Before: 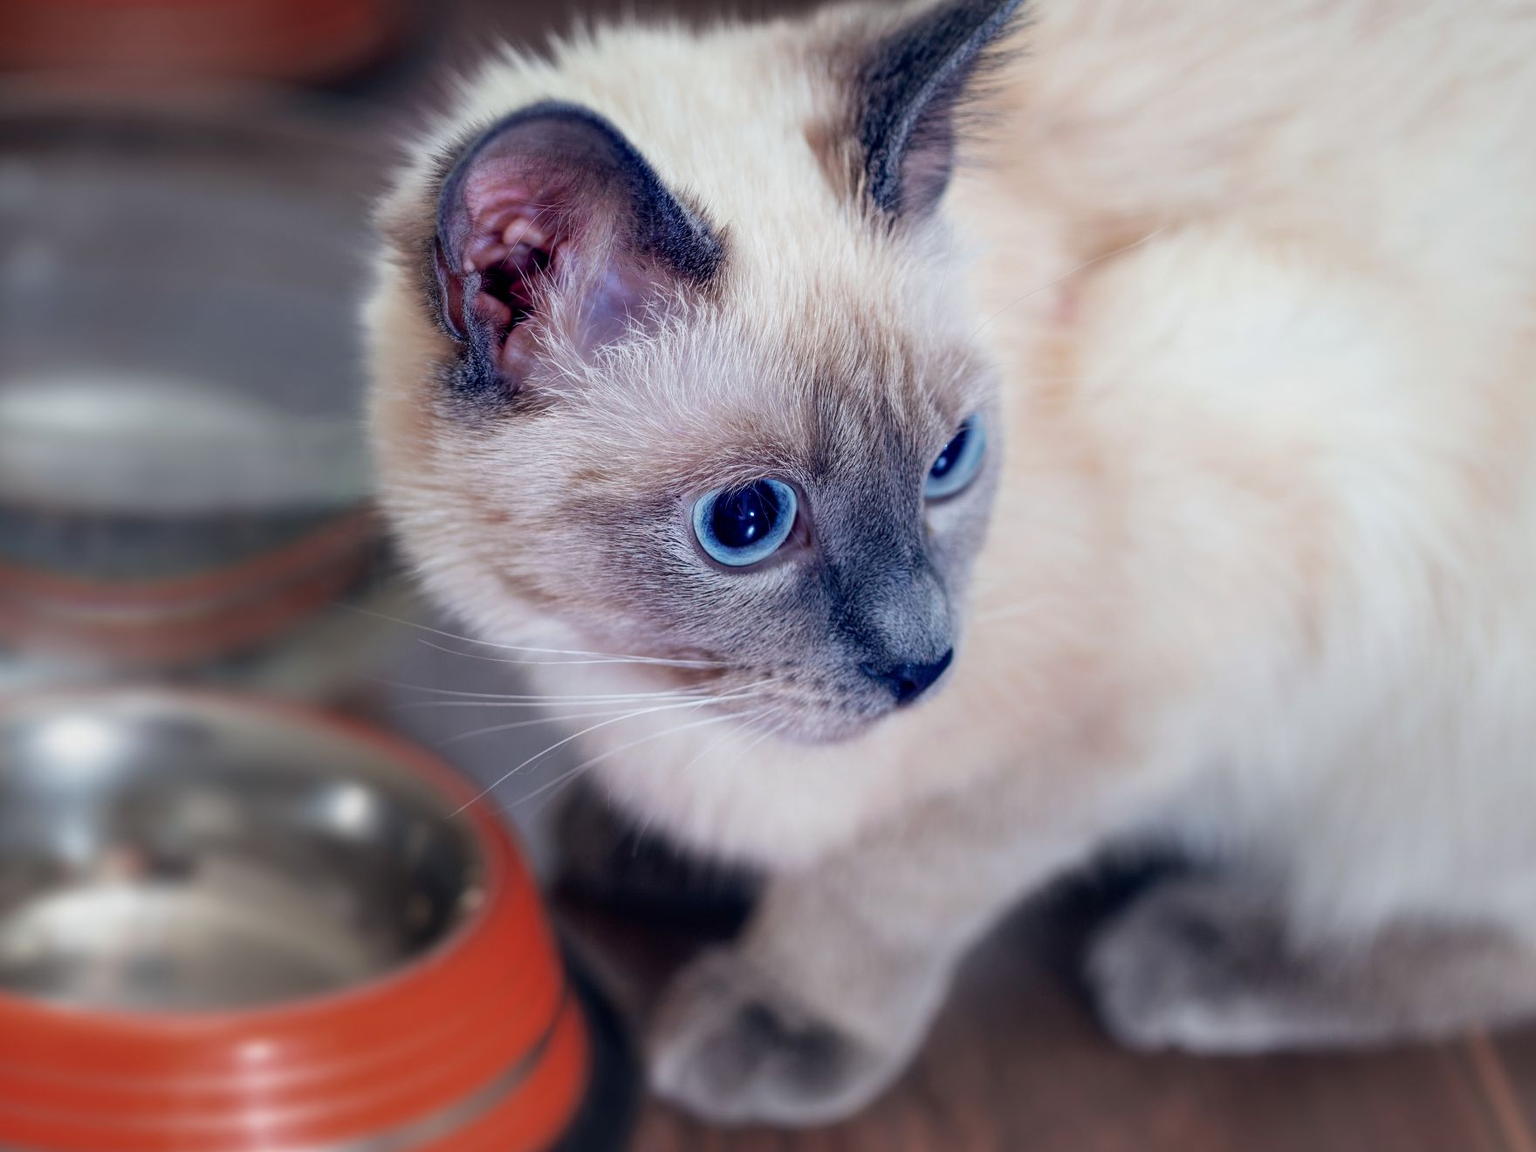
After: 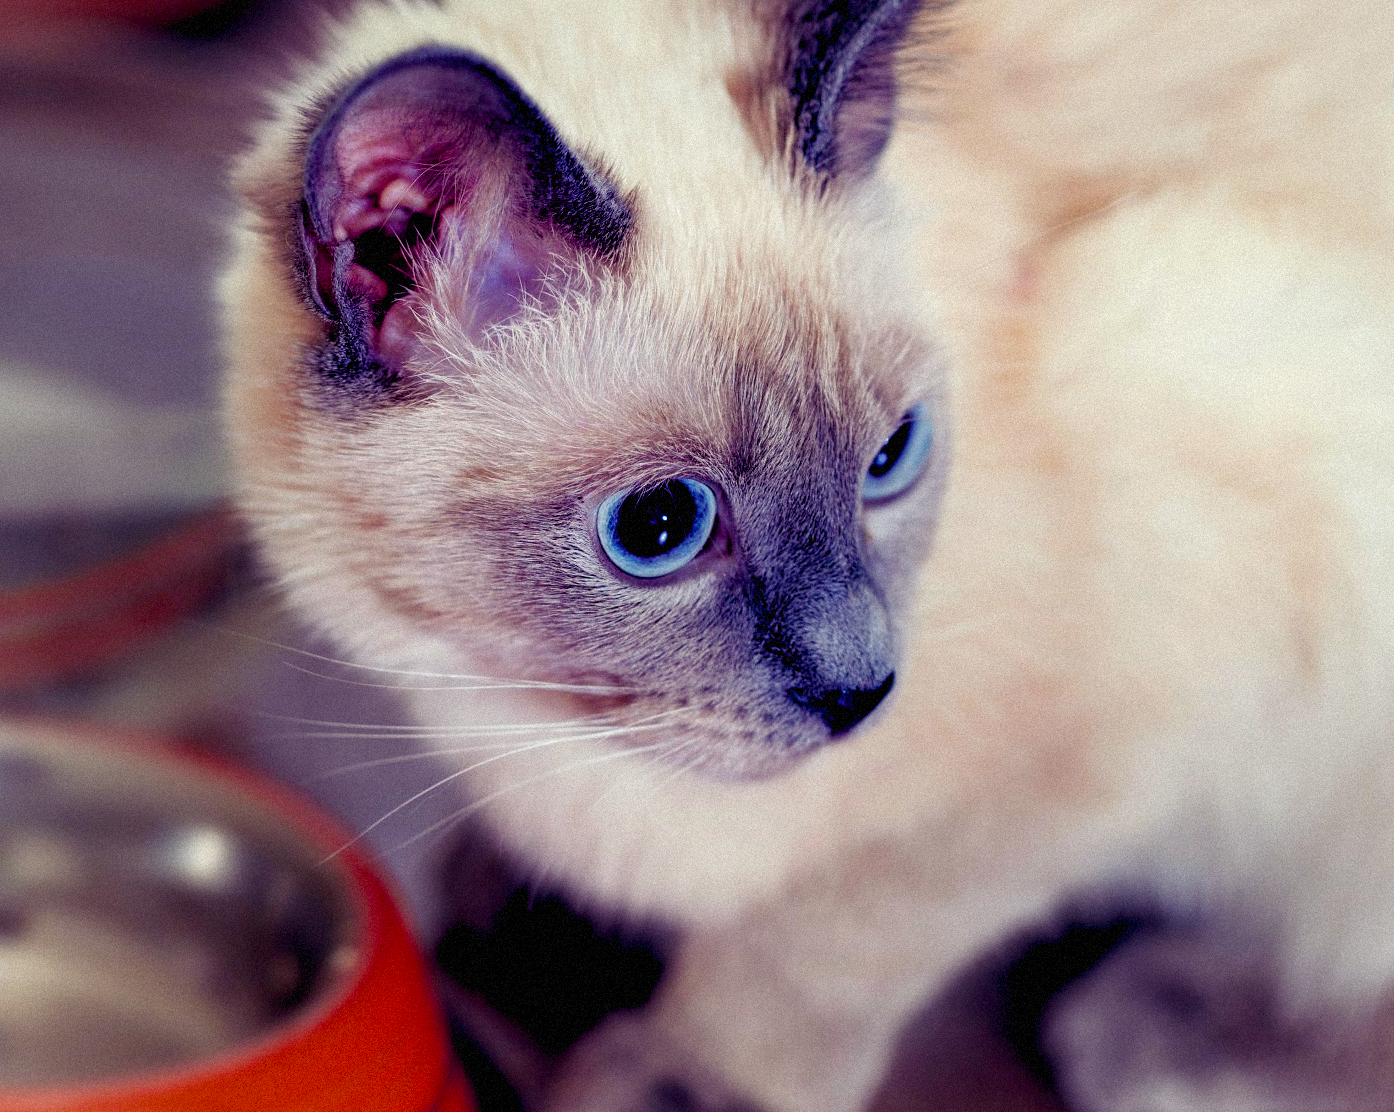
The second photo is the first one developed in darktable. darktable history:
crop: left 11.225%, top 5.381%, right 9.565%, bottom 10.314%
color balance rgb: shadows lift › luminance -21.66%, shadows lift › chroma 8.98%, shadows lift › hue 283.37°, power › chroma 1.05%, power › hue 25.59°, highlights gain › luminance 6.08%, highlights gain › chroma 2.55%, highlights gain › hue 90°, global offset › luminance -0.87%, perceptual saturation grading › global saturation 25%, perceptual saturation grading › highlights -28.39%, perceptual saturation grading › shadows 33.98%
grain: mid-tones bias 0%
